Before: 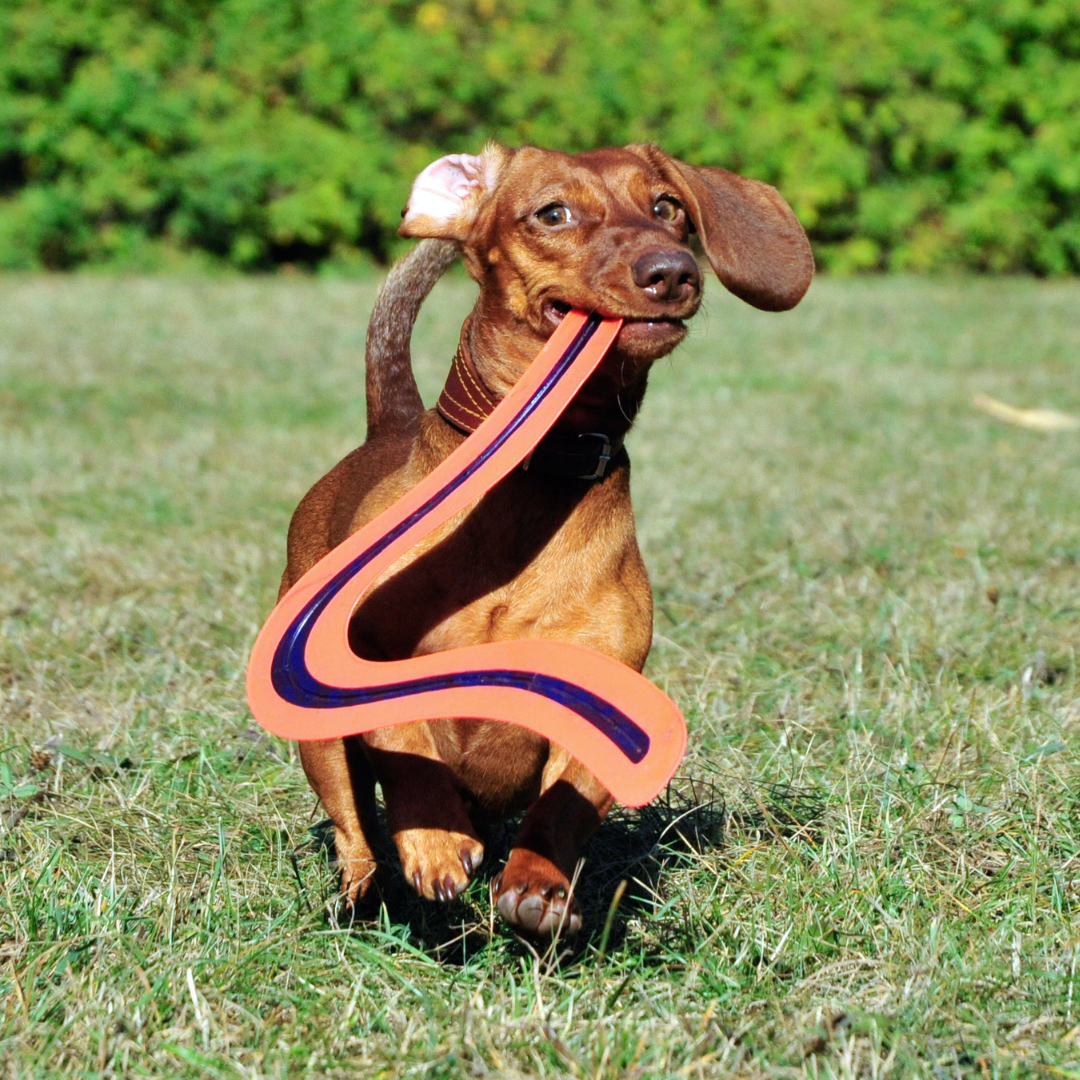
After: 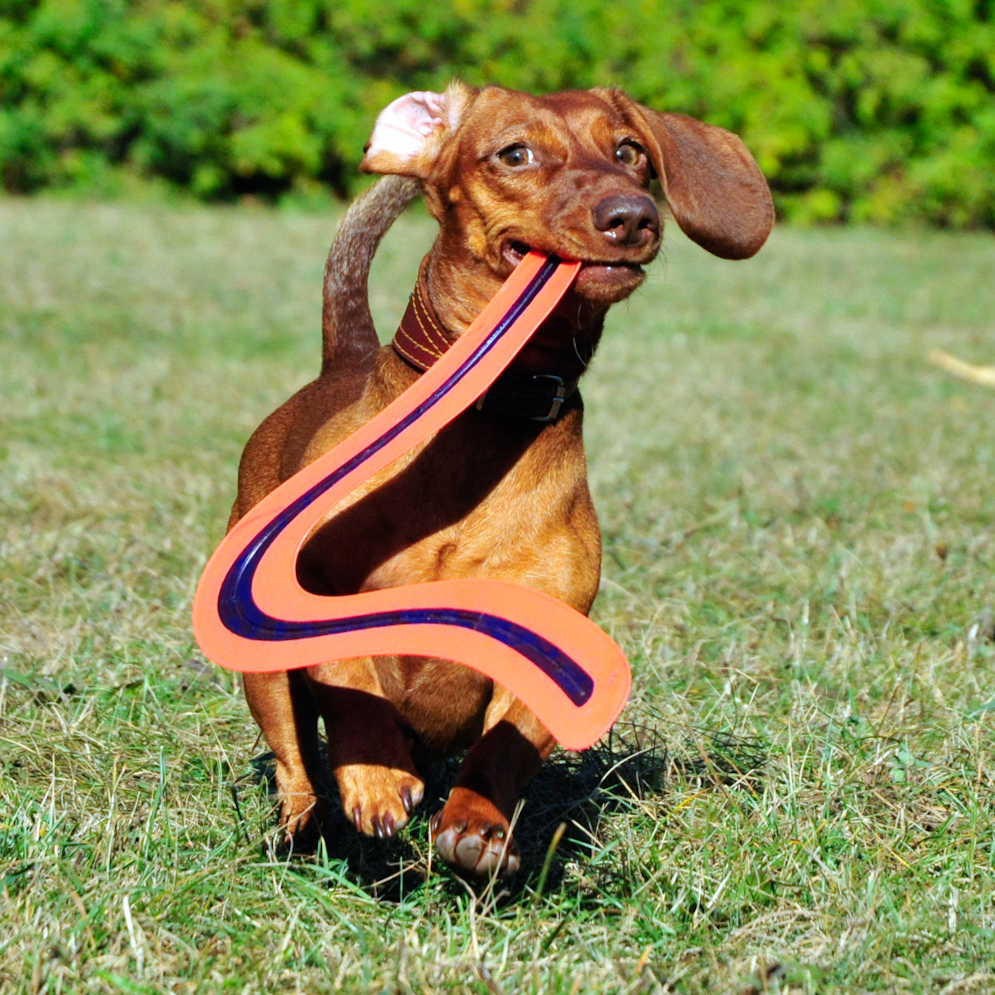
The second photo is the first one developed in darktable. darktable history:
color balance rgb: perceptual saturation grading › global saturation 10%
crop and rotate: angle -1.96°, left 3.097%, top 4.154%, right 1.586%, bottom 0.529%
exposure: compensate highlight preservation false
